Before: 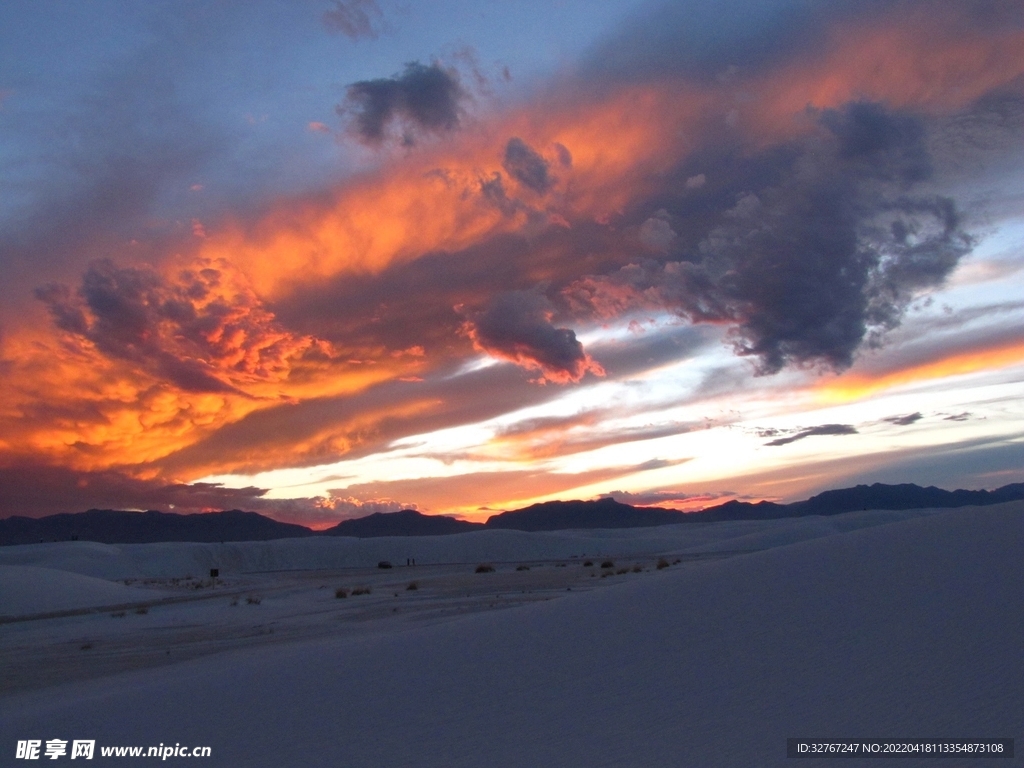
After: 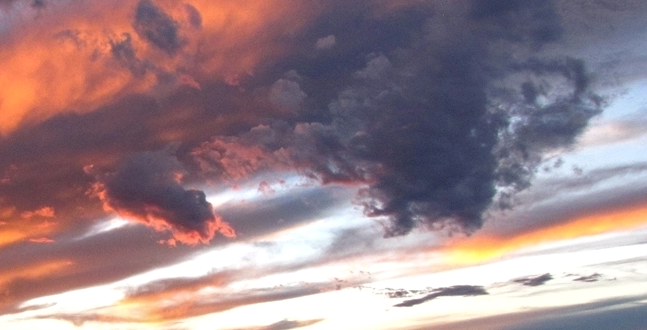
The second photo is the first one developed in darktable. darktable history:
local contrast: on, module defaults
crop: left 36.213%, top 18.144%, right 0.595%, bottom 38.825%
